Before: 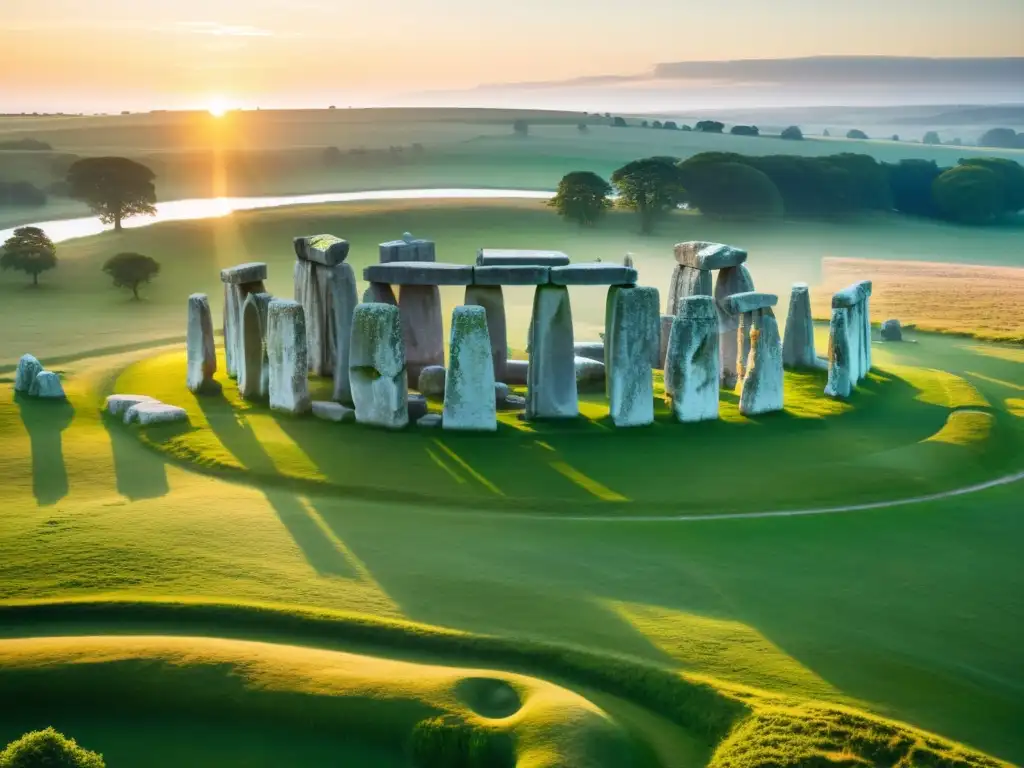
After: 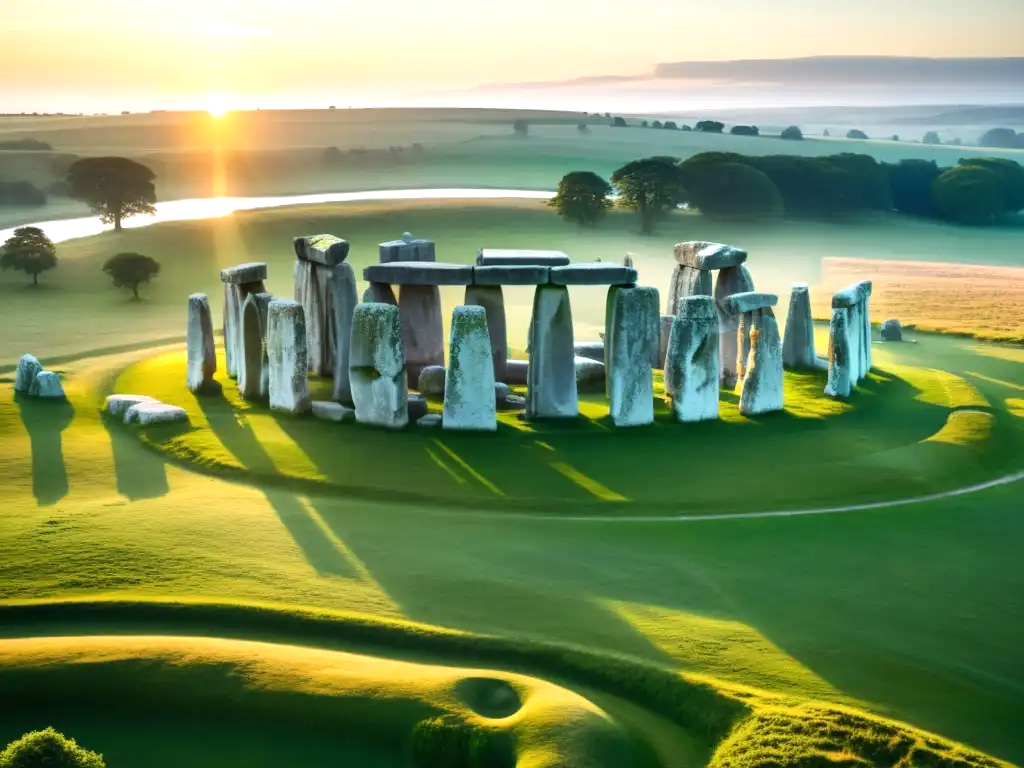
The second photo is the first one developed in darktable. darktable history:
rotate and perspective: automatic cropping original format, crop left 0, crop top 0
tone equalizer: -8 EV -0.417 EV, -7 EV -0.389 EV, -6 EV -0.333 EV, -5 EV -0.222 EV, -3 EV 0.222 EV, -2 EV 0.333 EV, -1 EV 0.389 EV, +0 EV 0.417 EV, edges refinement/feathering 500, mask exposure compensation -1.57 EV, preserve details no
